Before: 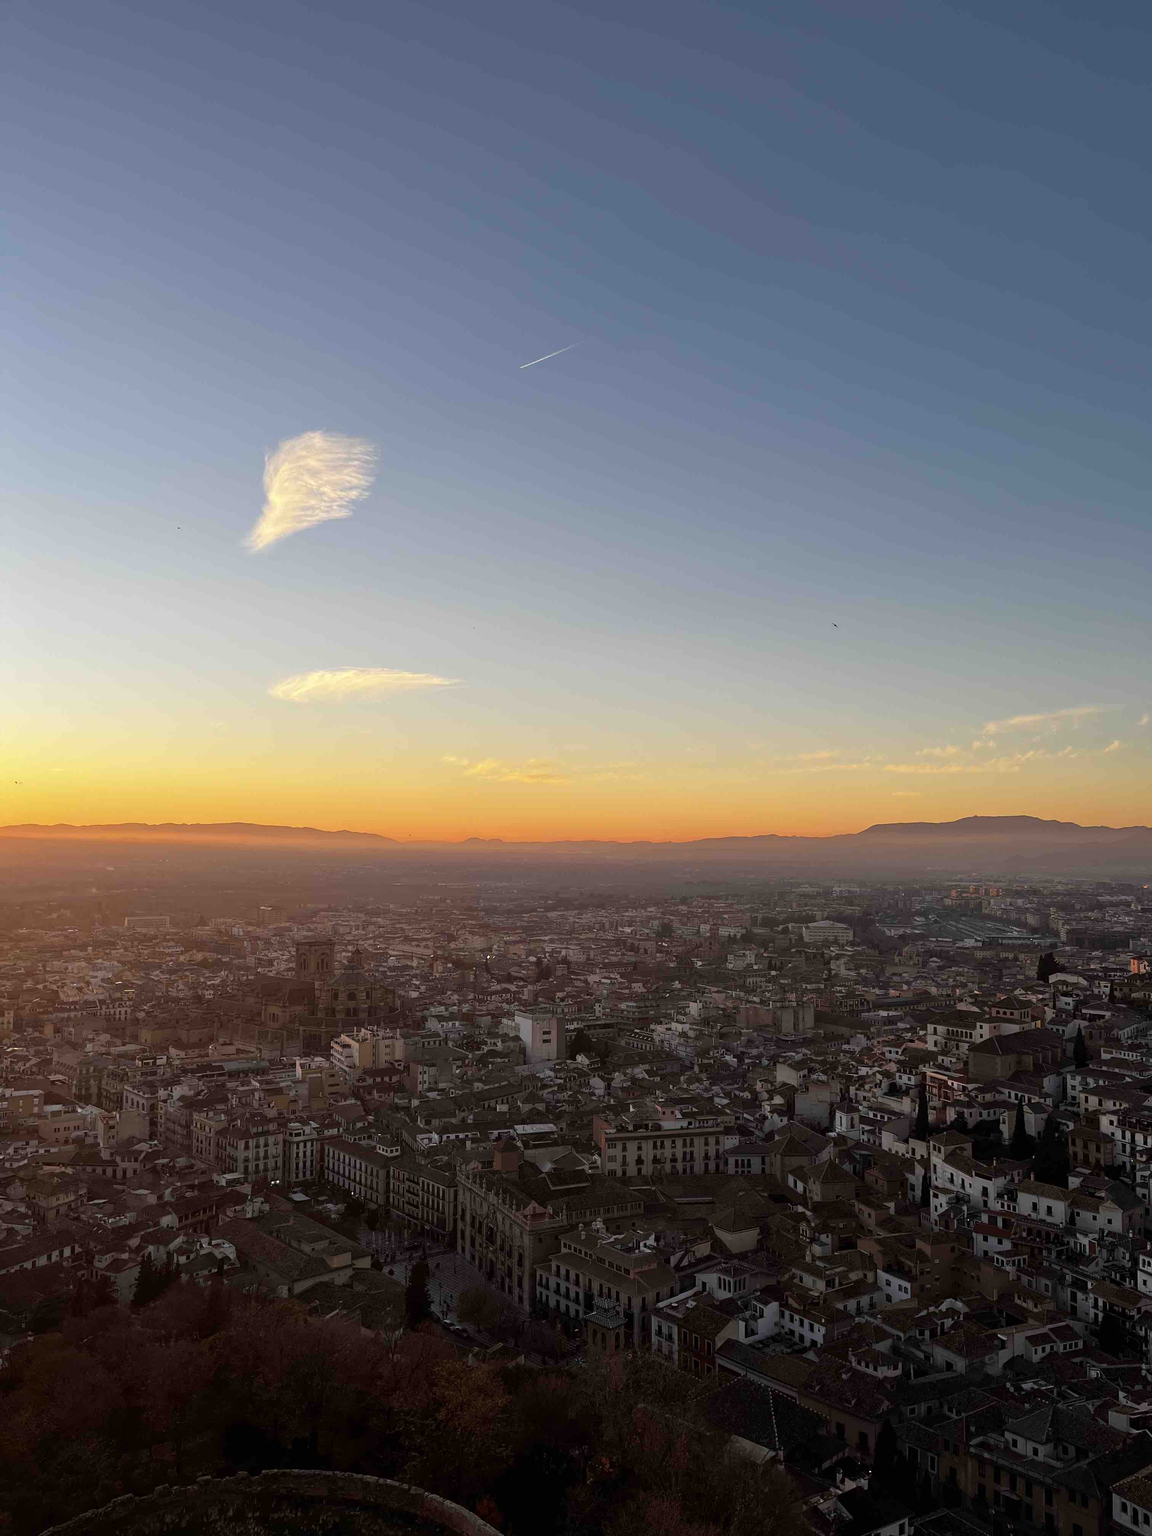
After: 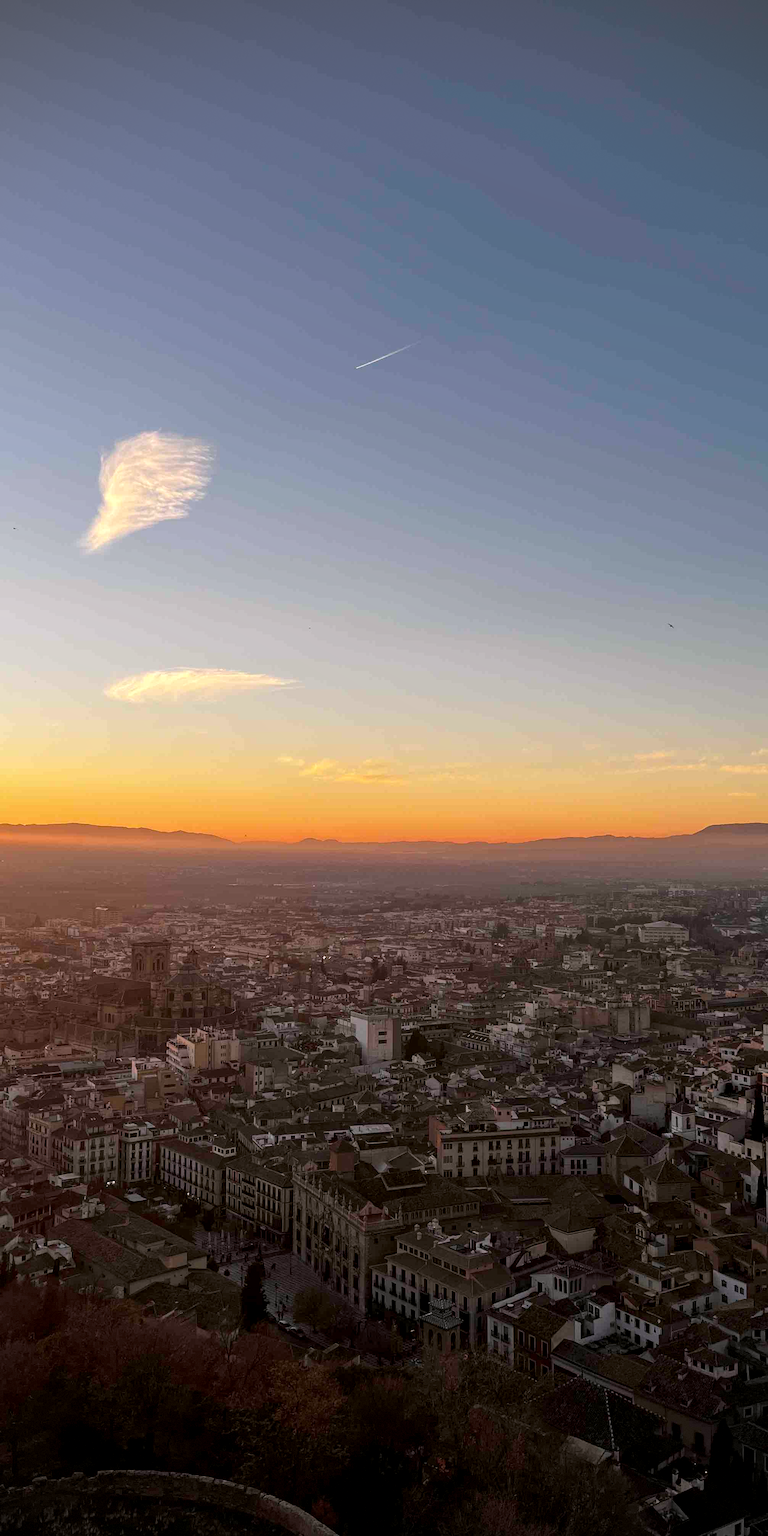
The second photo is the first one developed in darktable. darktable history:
vignetting: fall-off start 79.8%, saturation -0.657, dithering 8-bit output
exposure: exposure 0.014 EV, compensate highlight preservation false
local contrast: on, module defaults
crop and rotate: left 14.35%, right 18.954%
color correction: highlights a* 2.97, highlights b* -0.944, shadows a* -0.11, shadows b* 2.28, saturation 0.979
